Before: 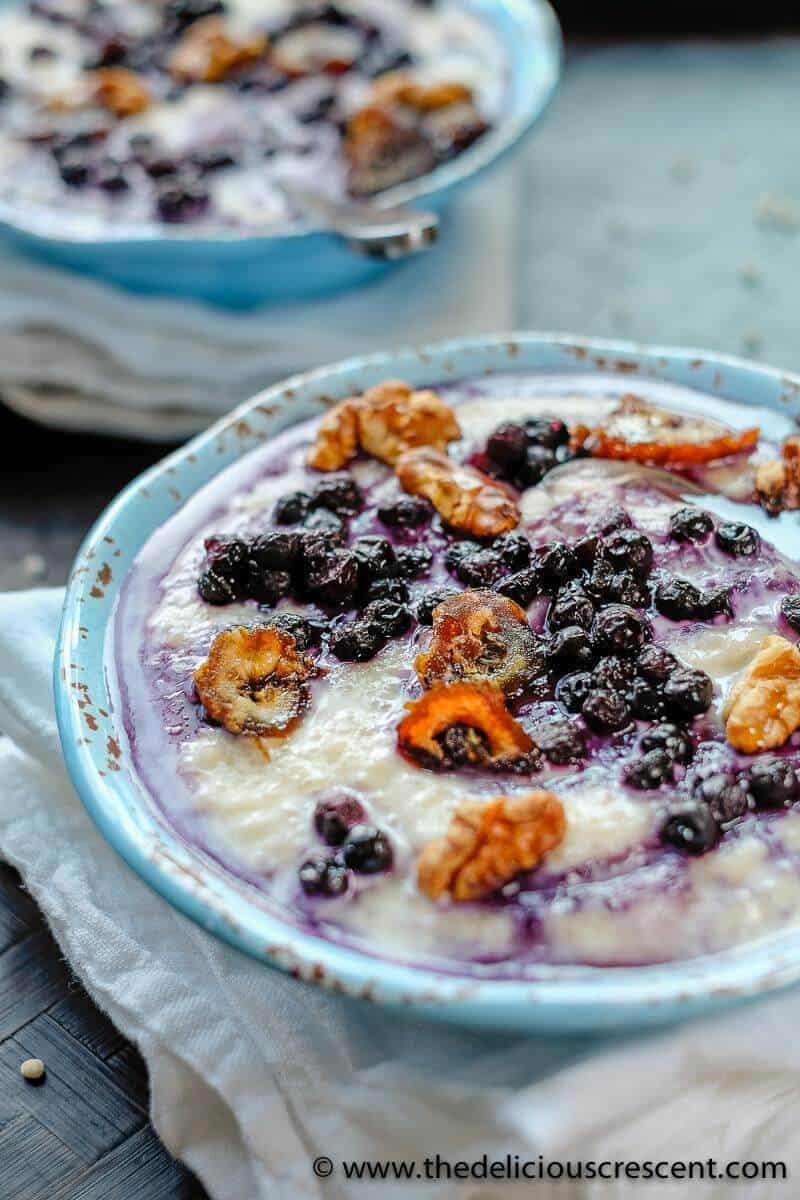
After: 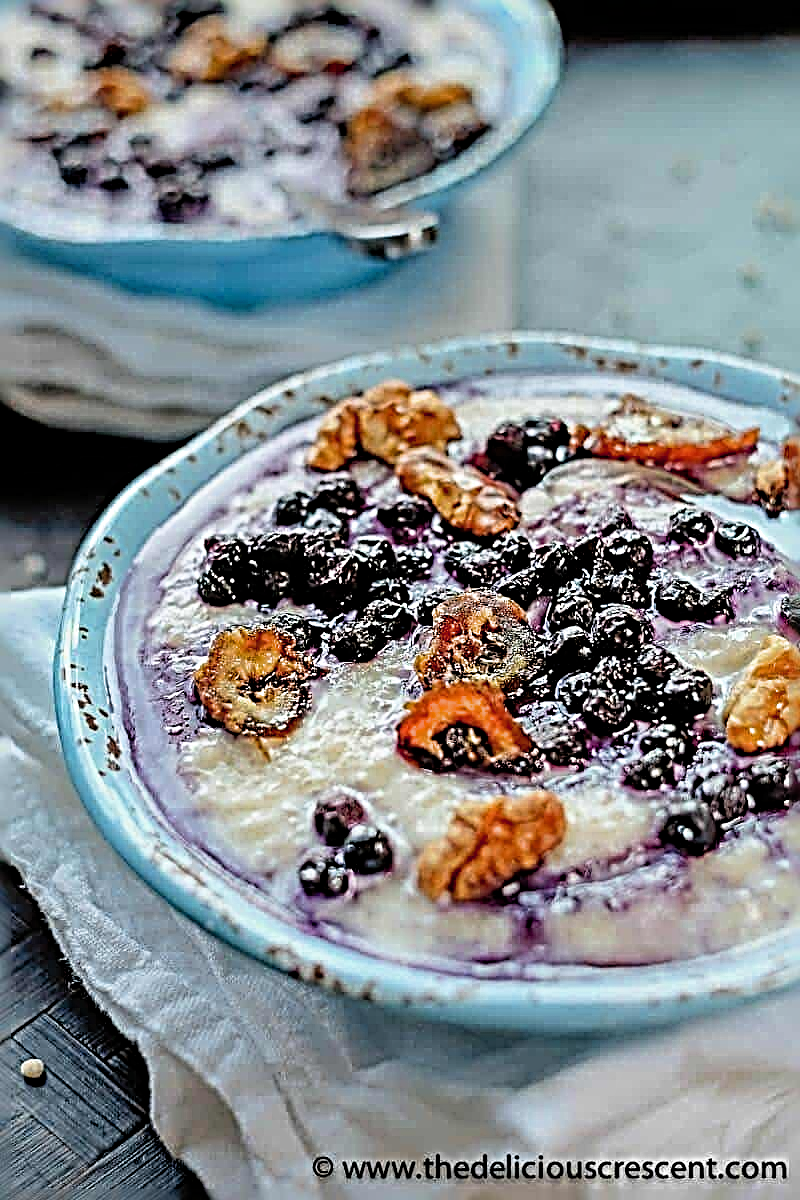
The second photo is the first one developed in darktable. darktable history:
shadows and highlights: on, module defaults
filmic rgb: middle gray luminance 21.88%, black relative exposure -14.02 EV, white relative exposure 2.96 EV, threshold 3.04 EV, target black luminance 0%, hardness 8.81, latitude 59.82%, contrast 1.204, highlights saturation mix 4.94%, shadows ↔ highlights balance 40.78%, enable highlight reconstruction true
sharpen: radius 4.015, amount 1.992
